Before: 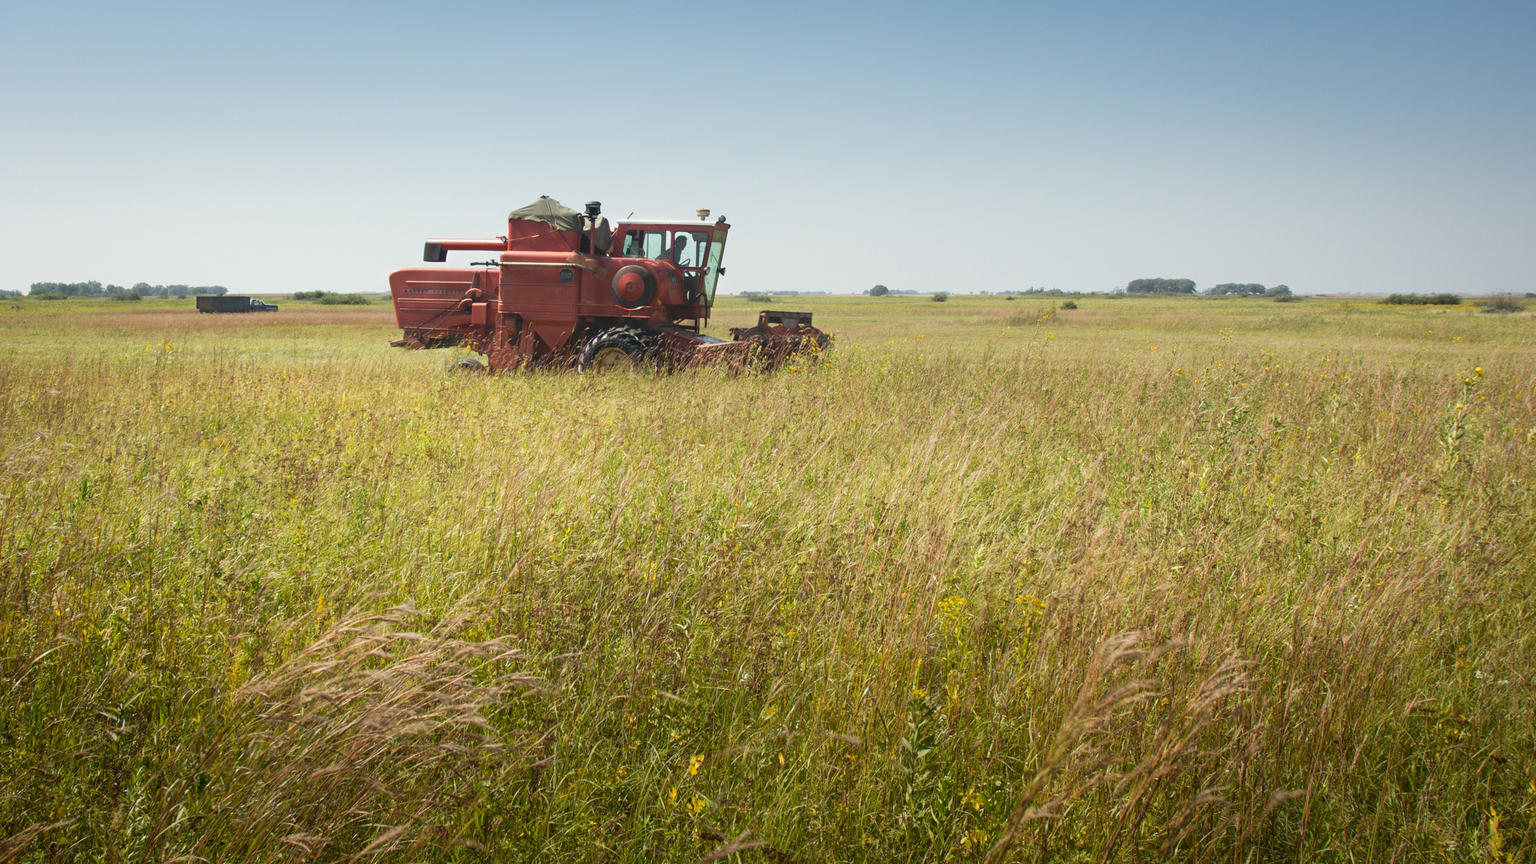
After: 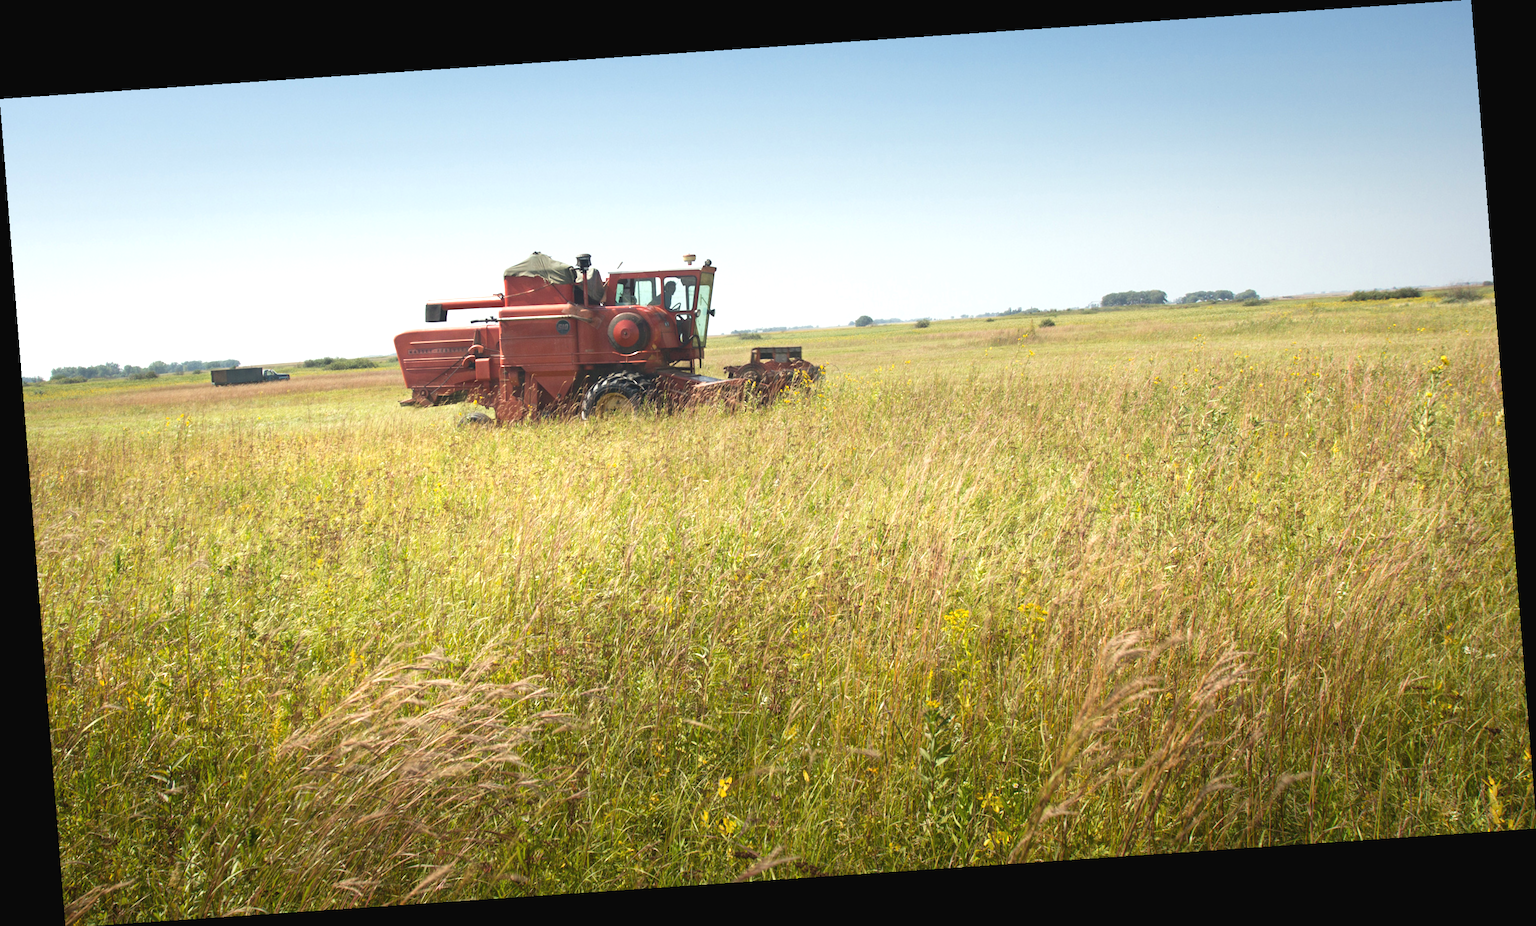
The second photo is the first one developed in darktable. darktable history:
exposure: black level correction -0.002, exposure 0.54 EV, compensate highlight preservation false
rotate and perspective: rotation -4.2°, shear 0.006, automatic cropping off
